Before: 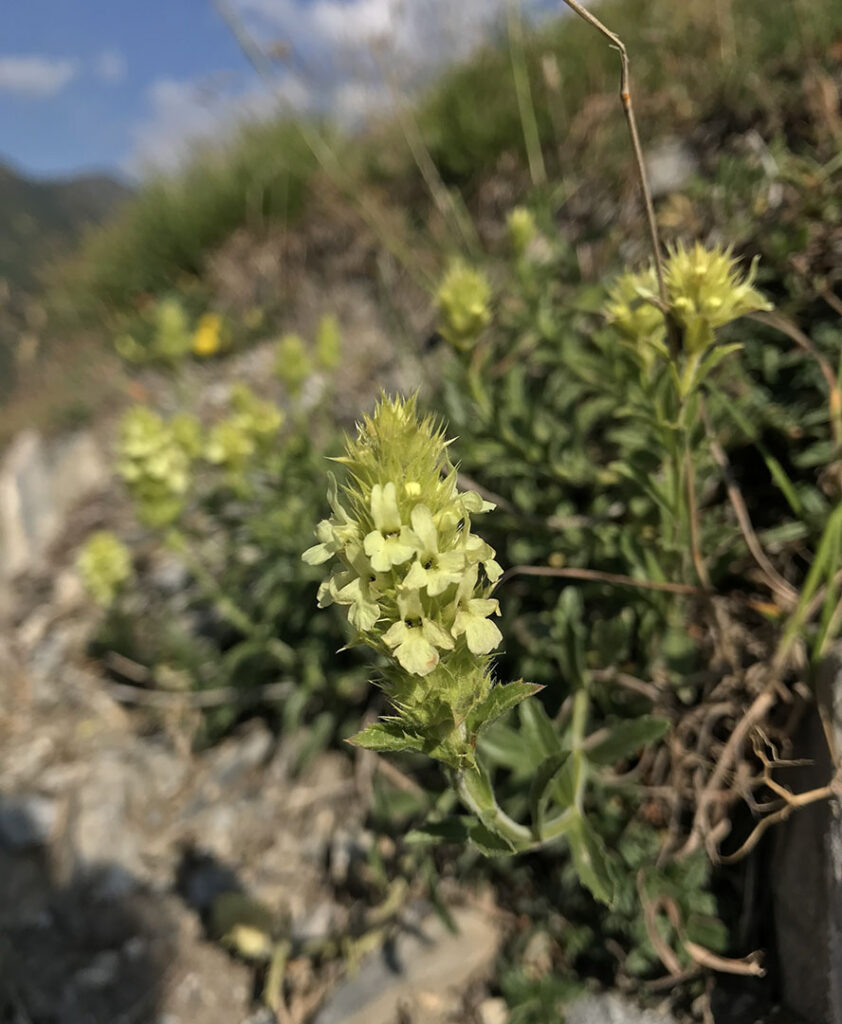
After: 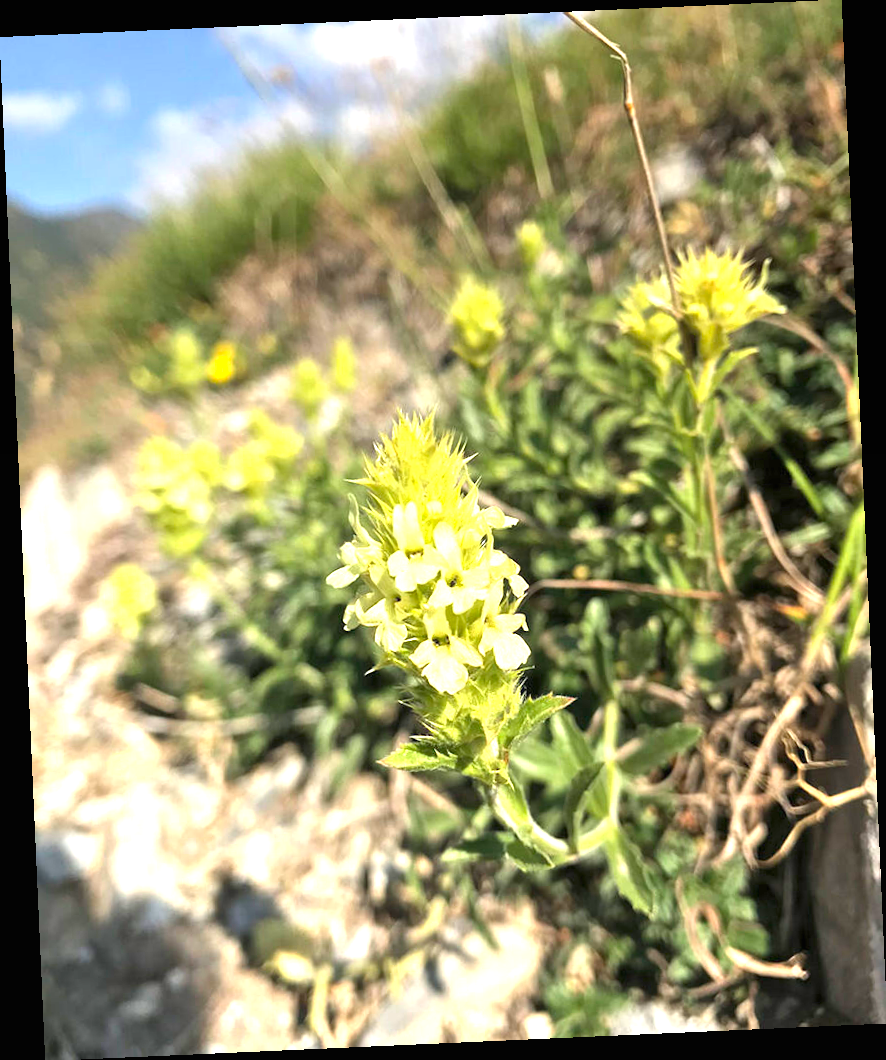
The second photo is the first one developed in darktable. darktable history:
graduated density: on, module defaults
exposure: black level correction 0, exposure 1.975 EV, compensate exposure bias true, compensate highlight preservation false
rotate and perspective: rotation -2.56°, automatic cropping off
